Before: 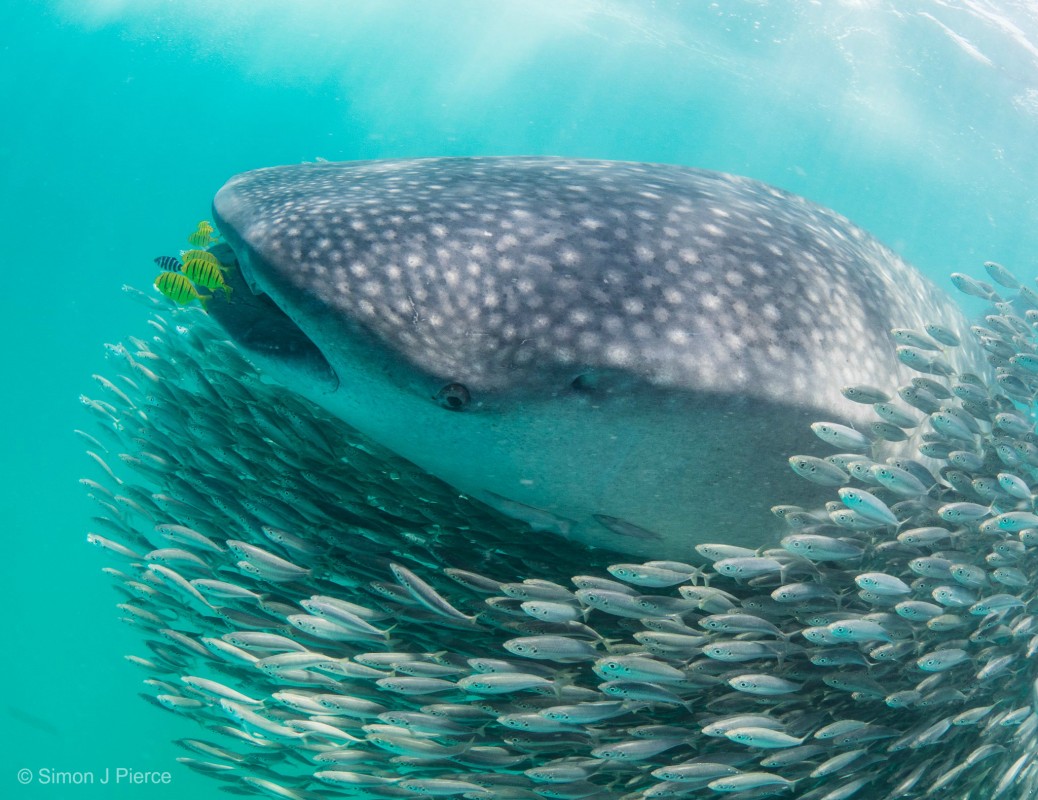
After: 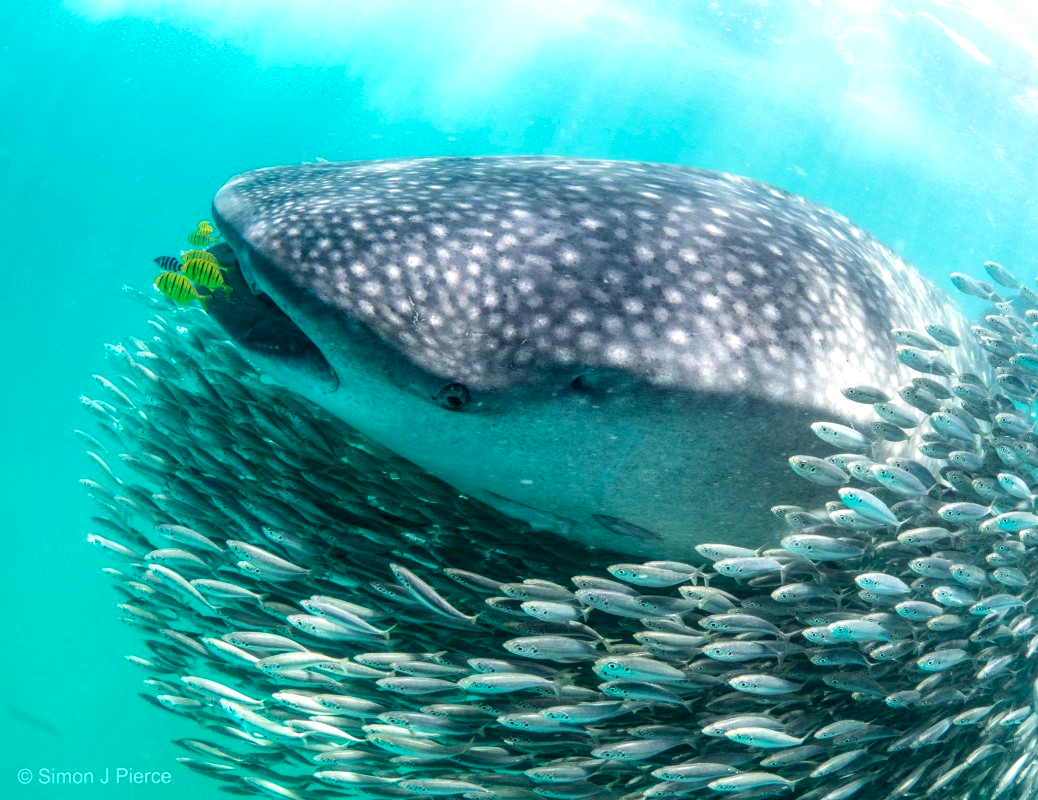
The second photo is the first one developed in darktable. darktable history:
local contrast: detail 130%
exposure: black level correction 0.008, exposure 0.1 EV, compensate exposure bias true, compensate highlight preservation false
color balance rgb: shadows lift › luminance -20.057%, highlights gain › chroma 0.111%, highlights gain › hue 332.7°, perceptual saturation grading › global saturation 0.575%, perceptual brilliance grading › highlights 11.276%, global vibrance 20%
